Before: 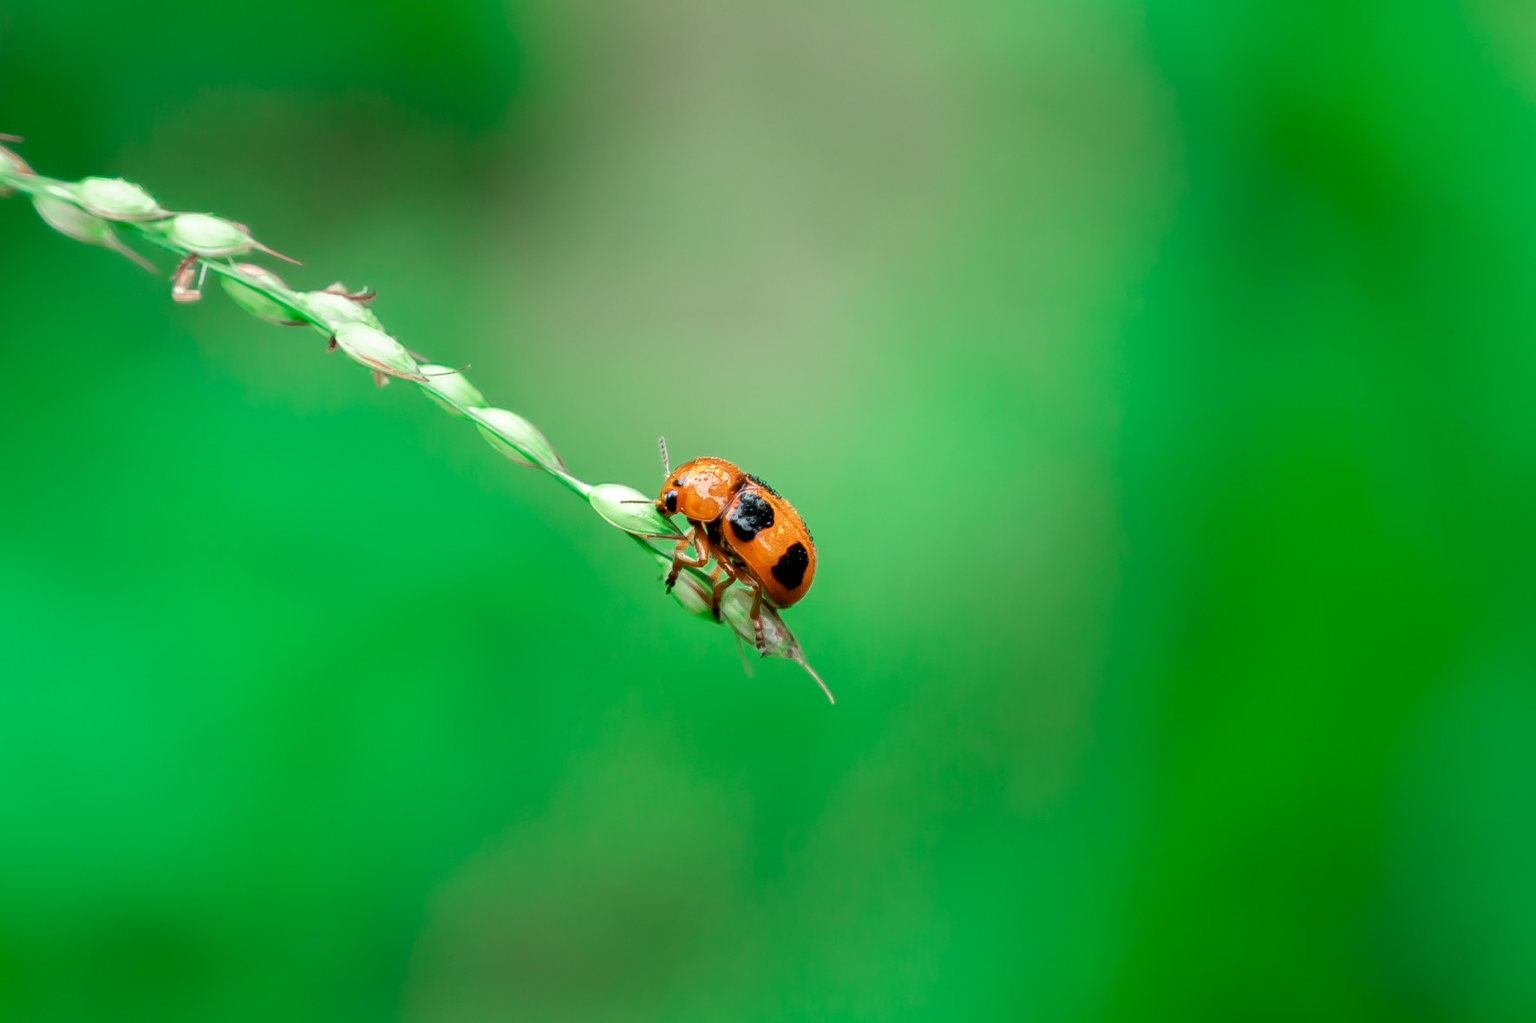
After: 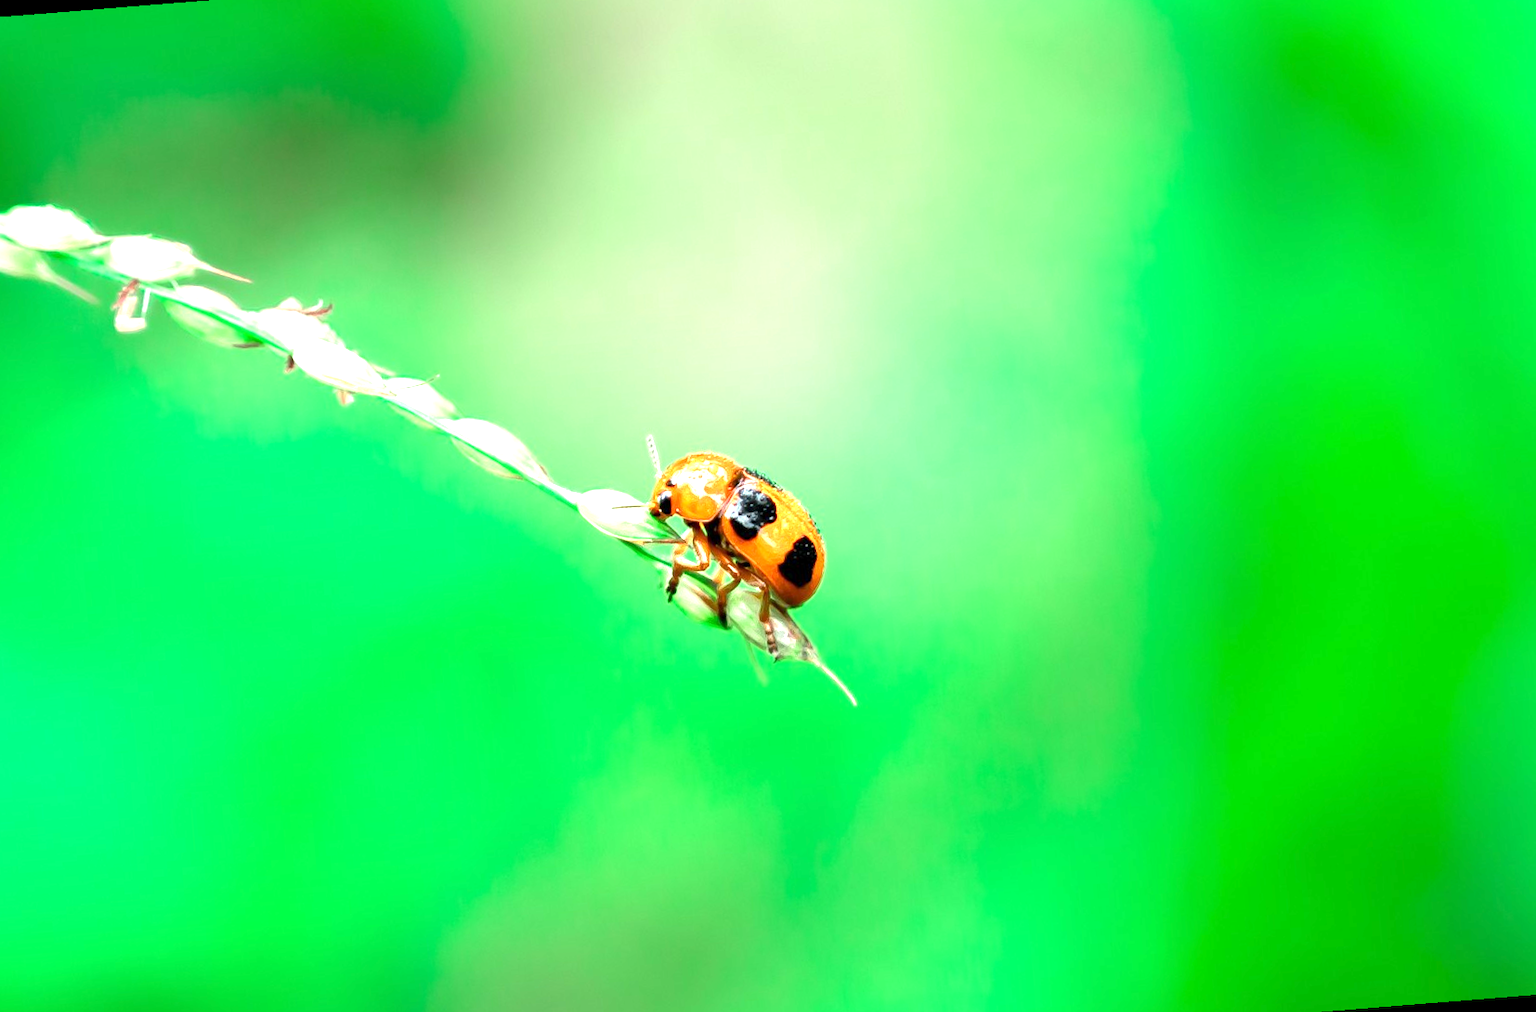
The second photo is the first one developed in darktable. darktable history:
rotate and perspective: rotation -4.57°, crop left 0.054, crop right 0.944, crop top 0.087, crop bottom 0.914
exposure: exposure 1.5 EV, compensate highlight preservation false
